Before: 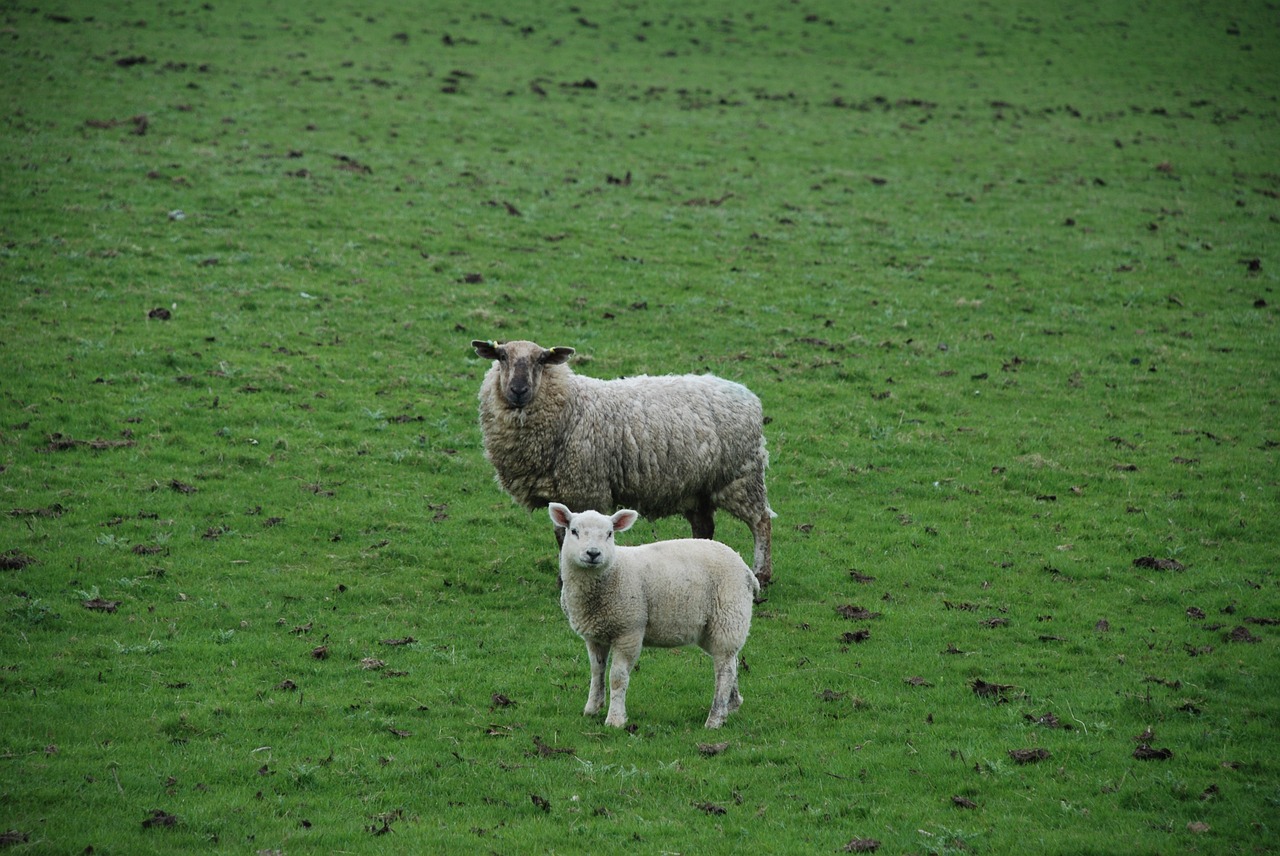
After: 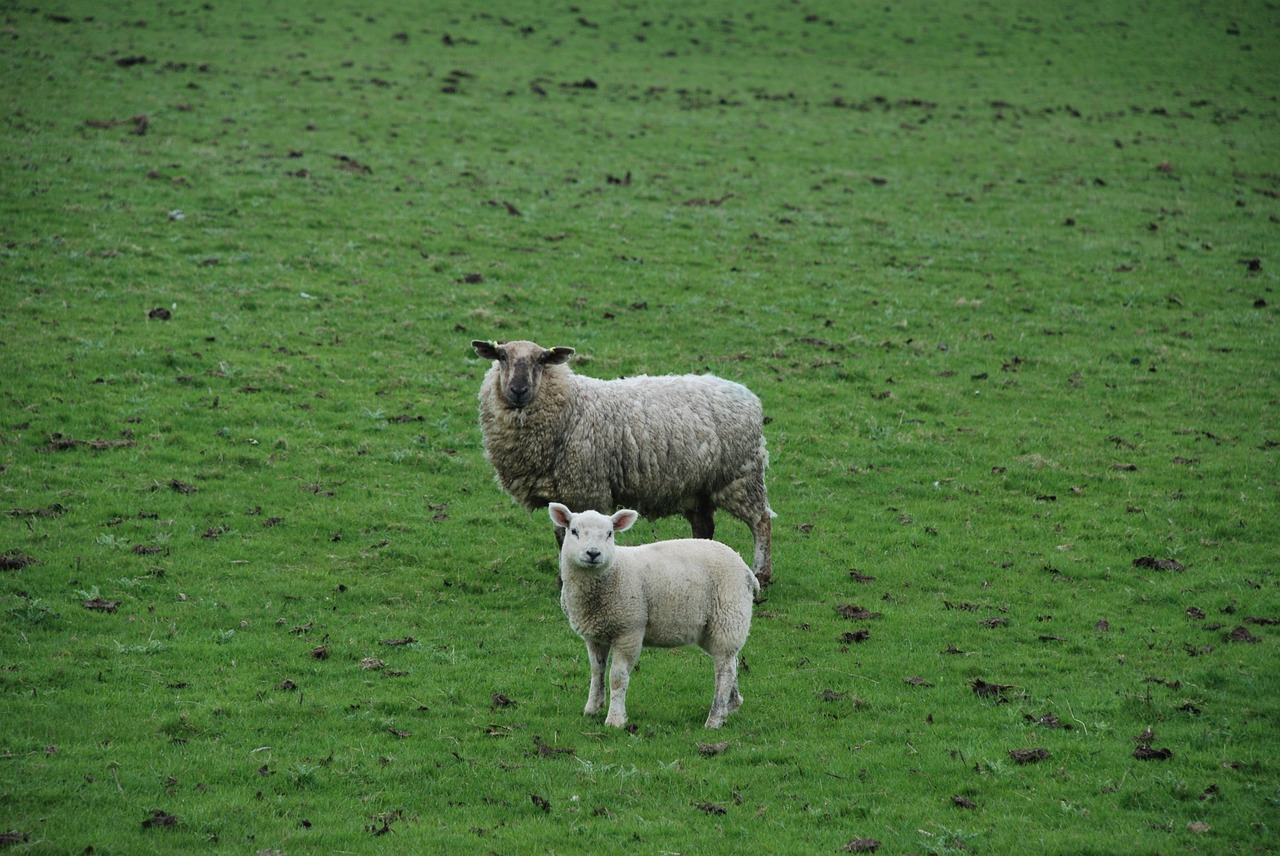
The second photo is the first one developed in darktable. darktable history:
shadows and highlights: shadows 52.67, soften with gaussian
